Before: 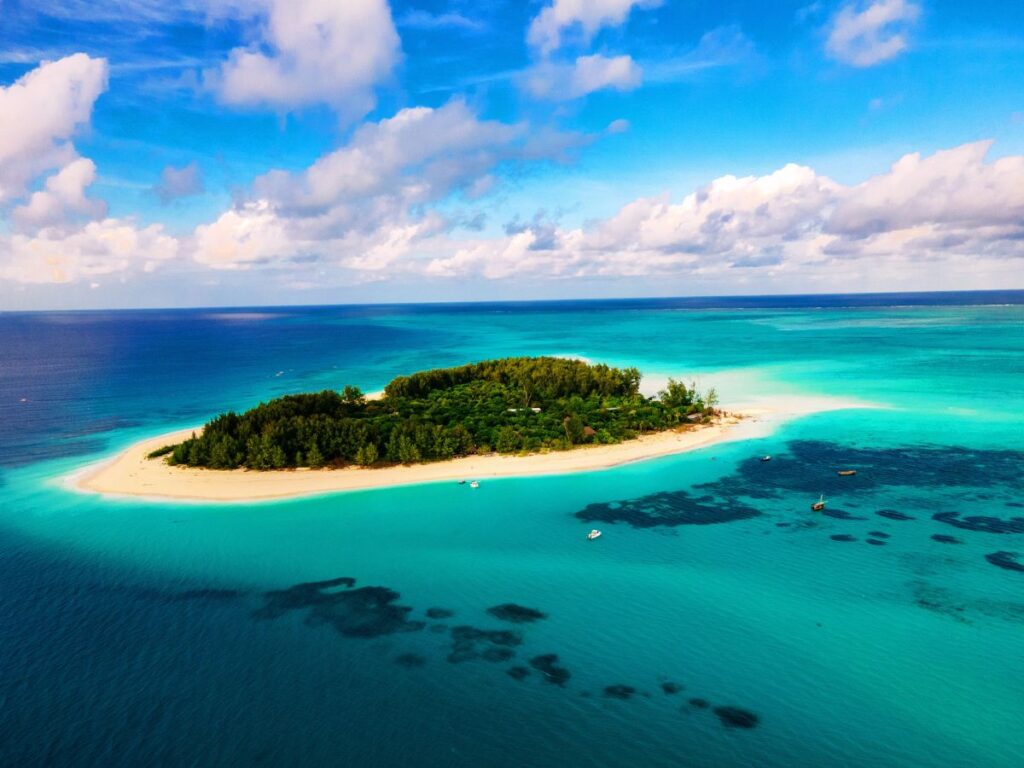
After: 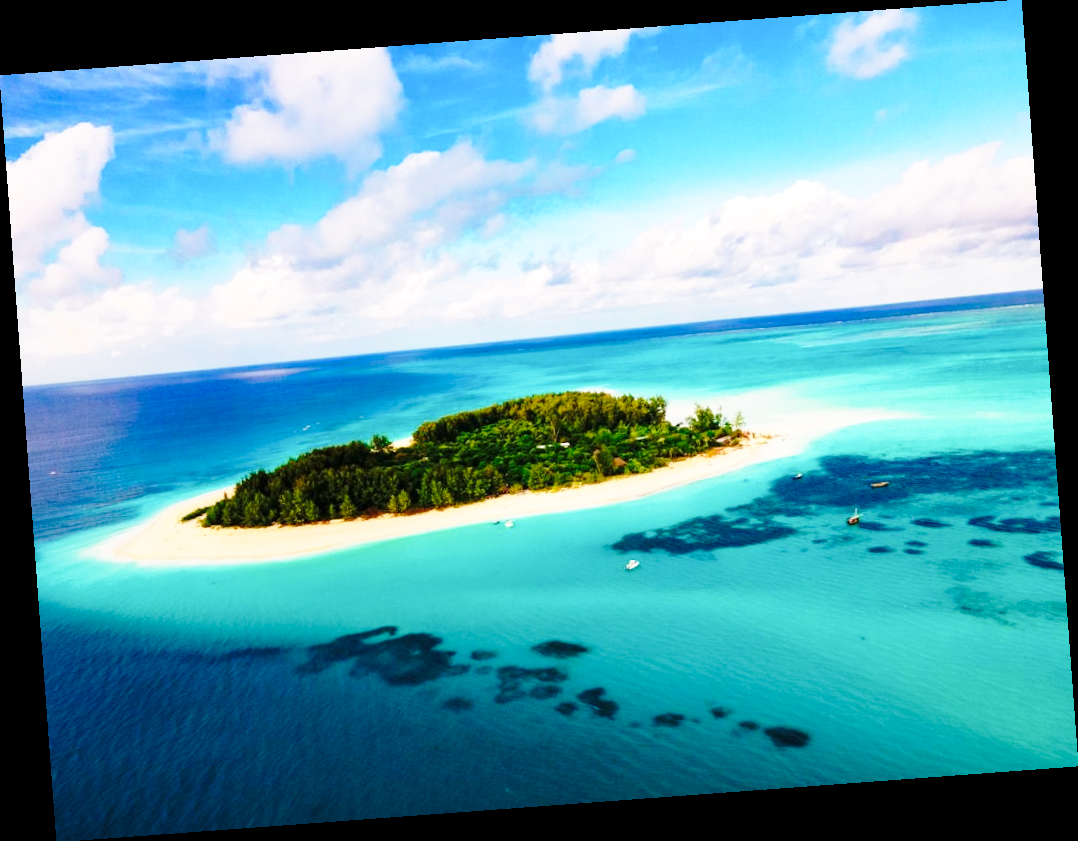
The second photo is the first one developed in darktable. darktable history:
rotate and perspective: rotation -4.25°, automatic cropping off
base curve: curves: ch0 [(0, 0) (0.032, 0.037) (0.105, 0.228) (0.435, 0.76) (0.856, 0.983) (1, 1)], preserve colors none
